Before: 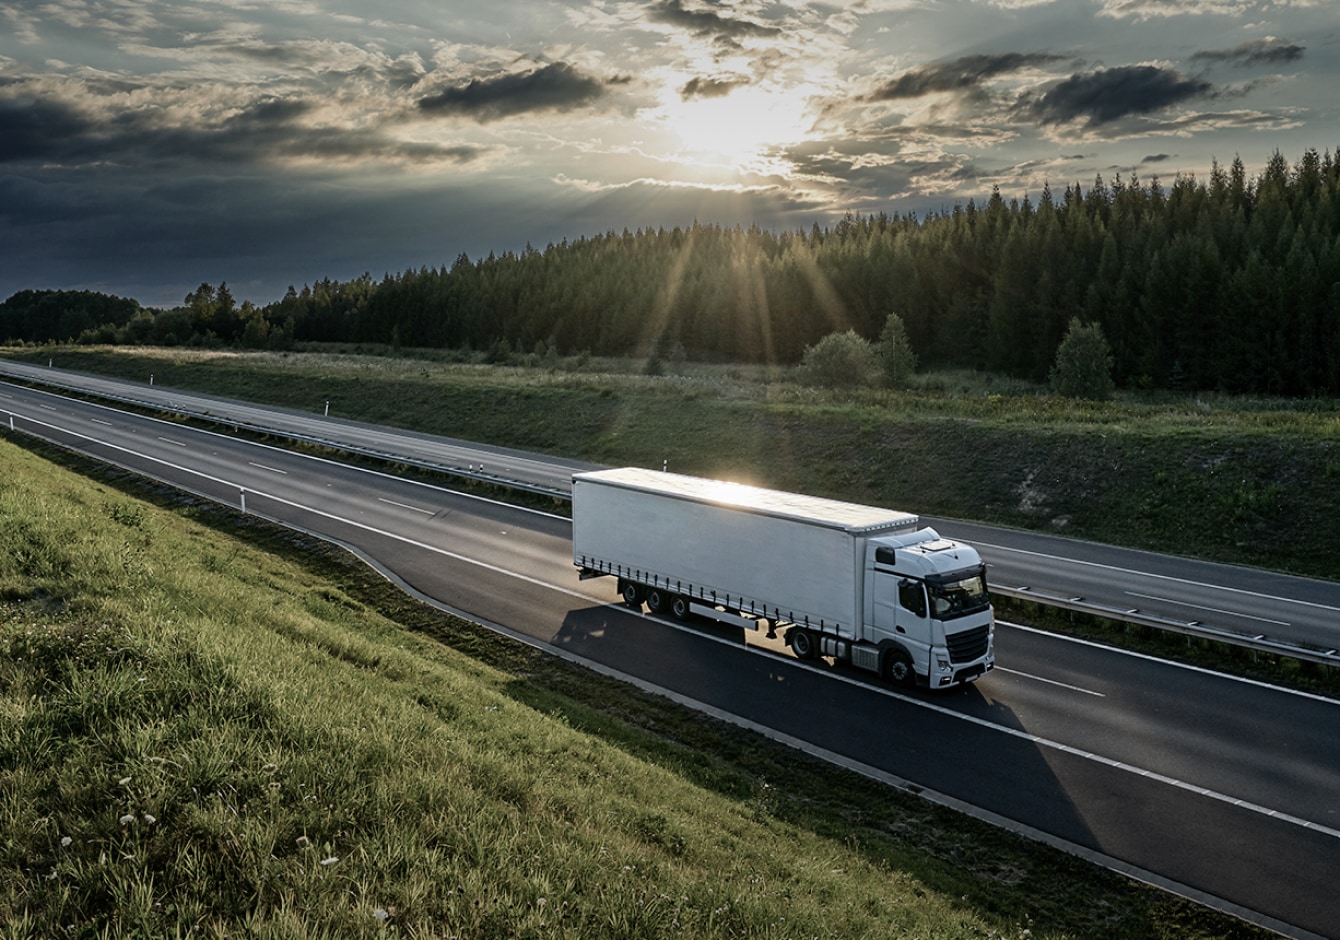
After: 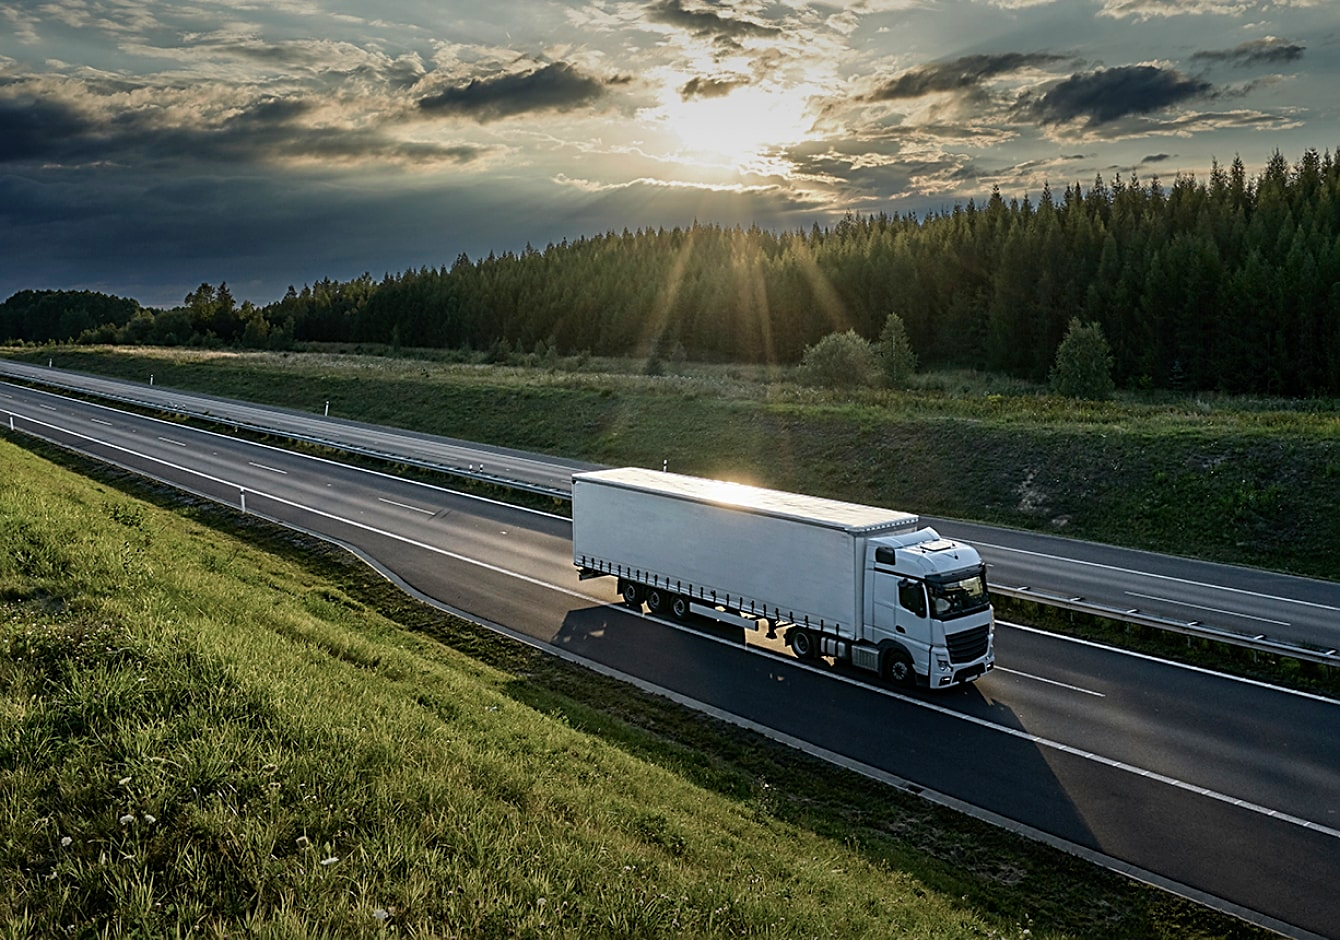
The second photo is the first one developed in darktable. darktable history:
sharpen: on, module defaults
color correction: saturation 1.34
